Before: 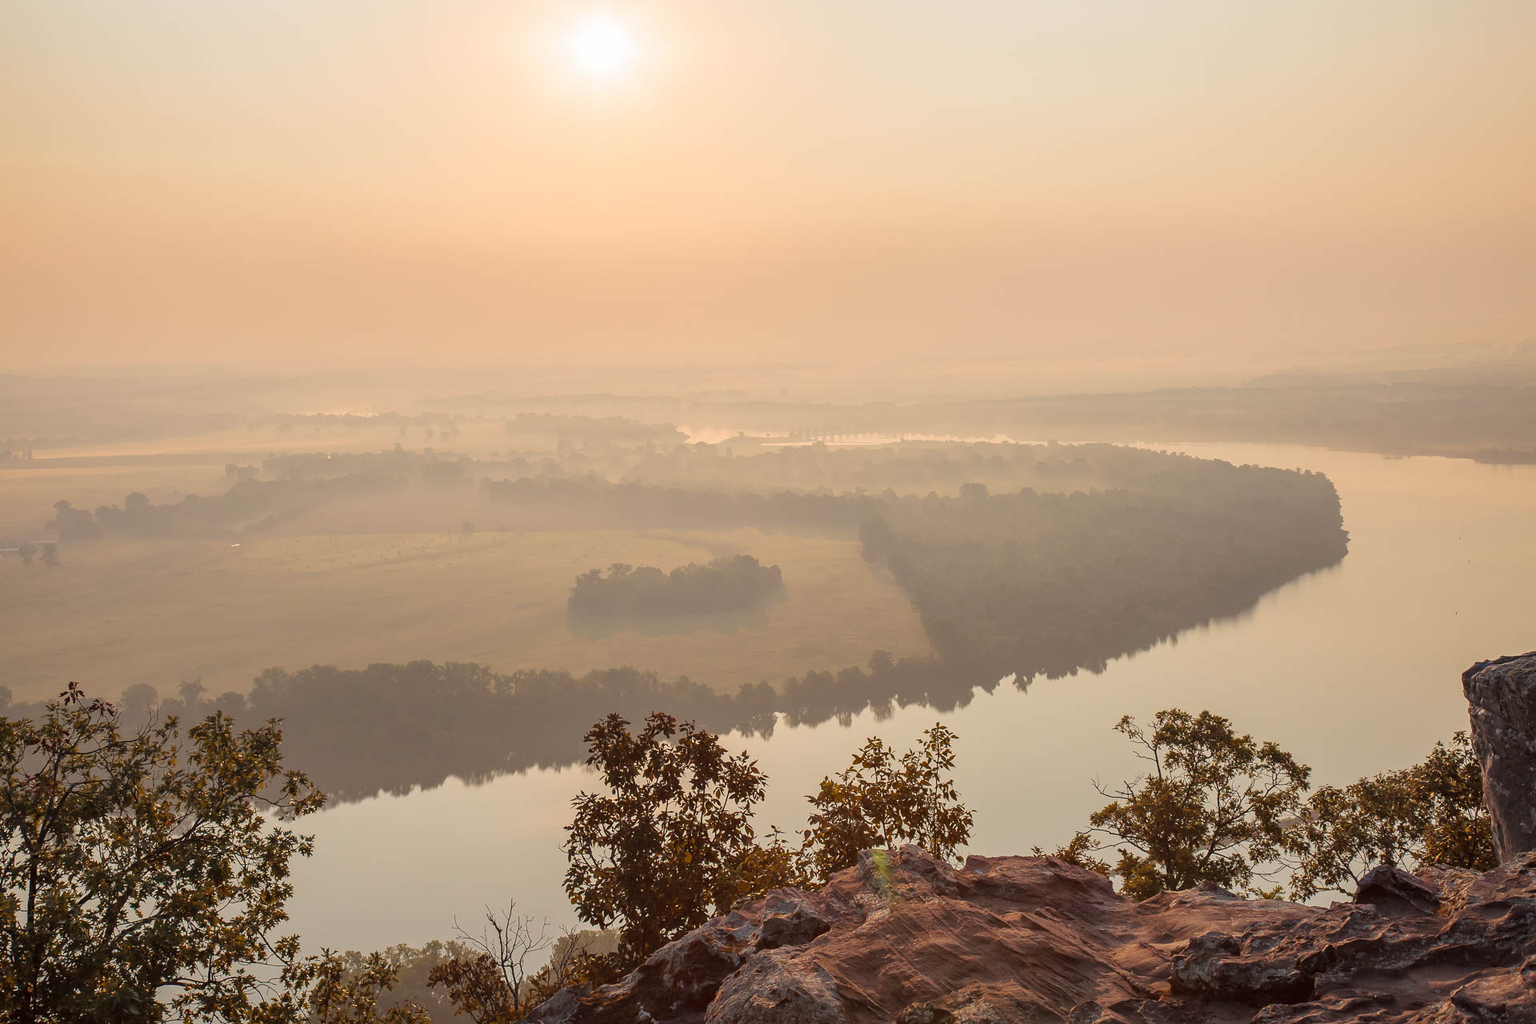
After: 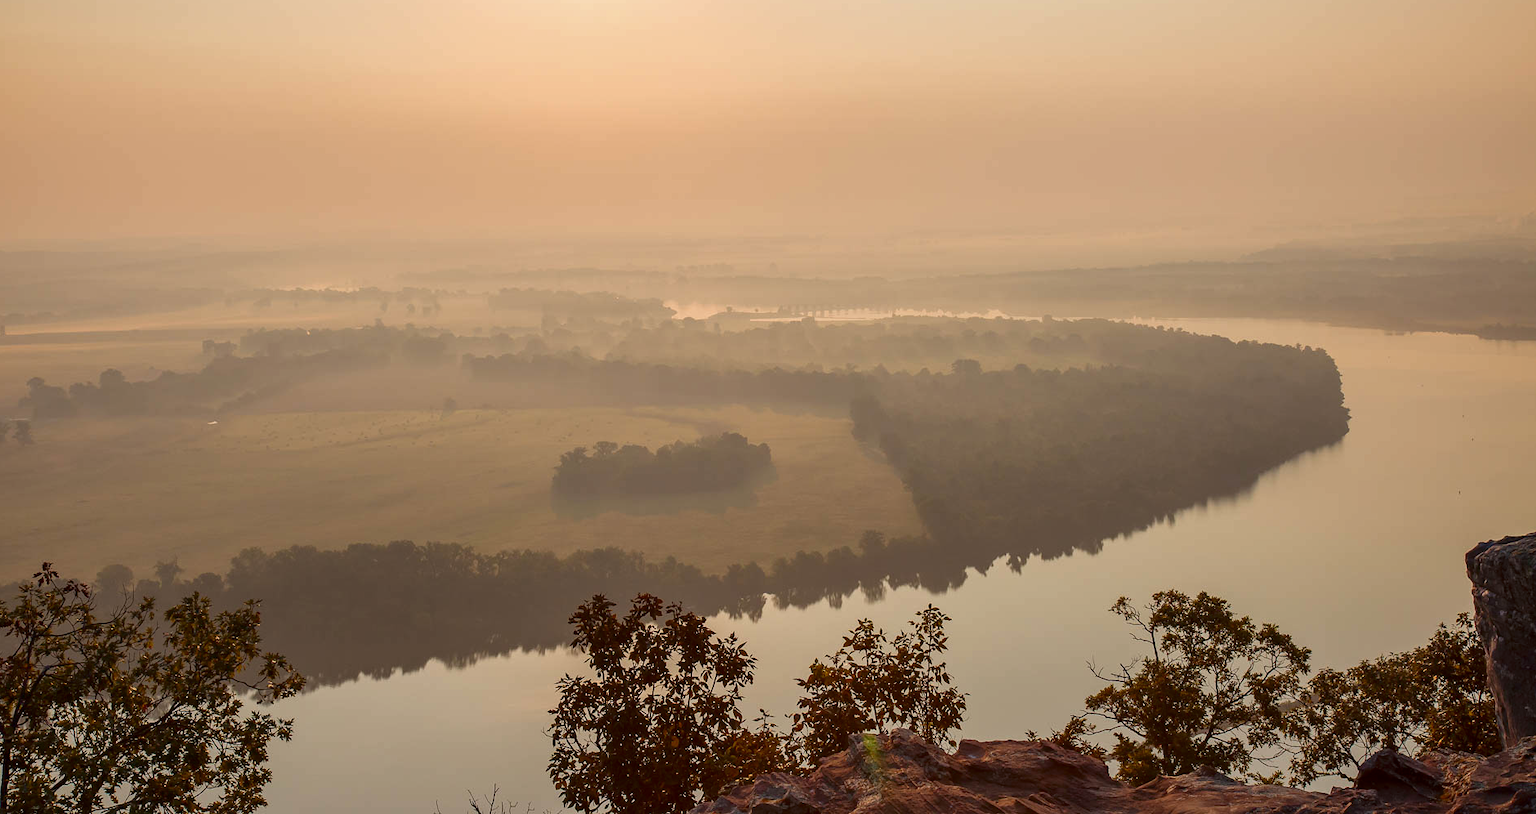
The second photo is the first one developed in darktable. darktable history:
crop and rotate: left 1.814%, top 12.818%, right 0.25%, bottom 9.225%
contrast brightness saturation: brightness -0.2, saturation 0.08
